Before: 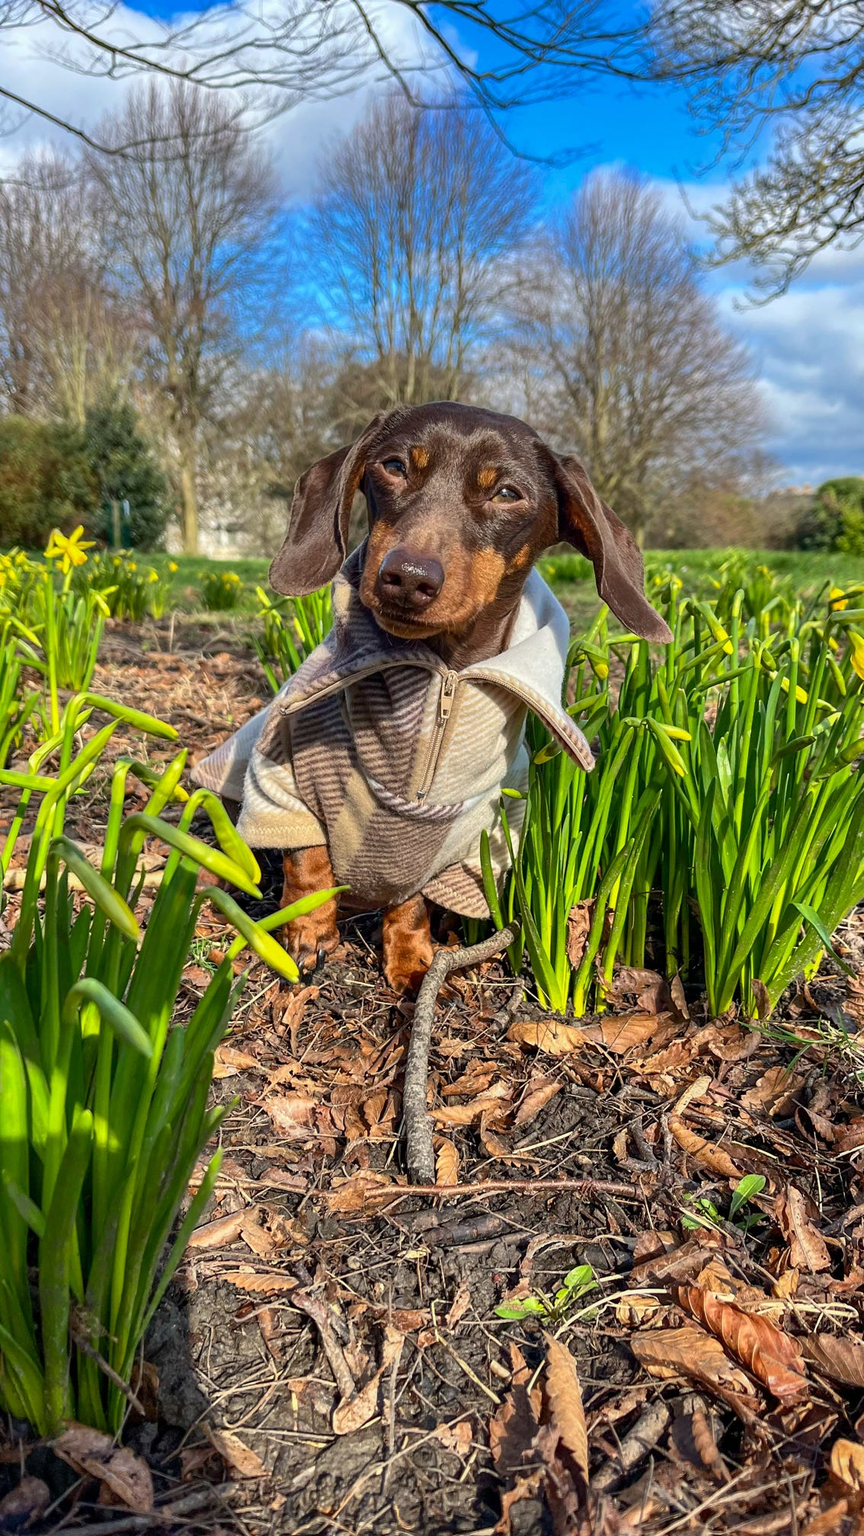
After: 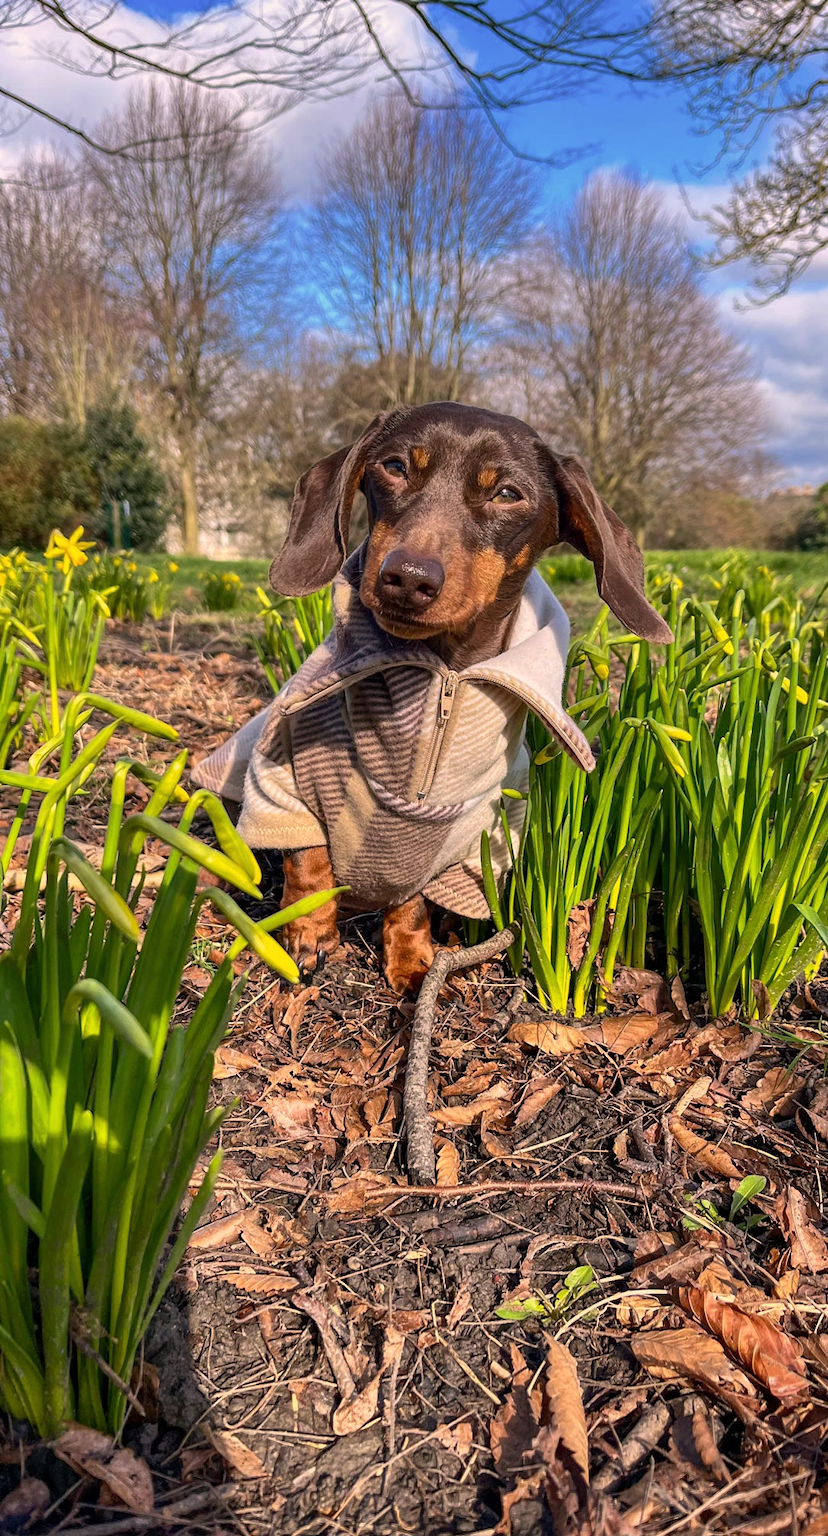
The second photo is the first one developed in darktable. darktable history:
exposure: exposure -0.05 EV
white balance: emerald 1
color correction: highlights a* 12.23, highlights b* 5.41
crop: right 4.126%, bottom 0.031%
contrast brightness saturation: contrast 0.01, saturation -0.05
